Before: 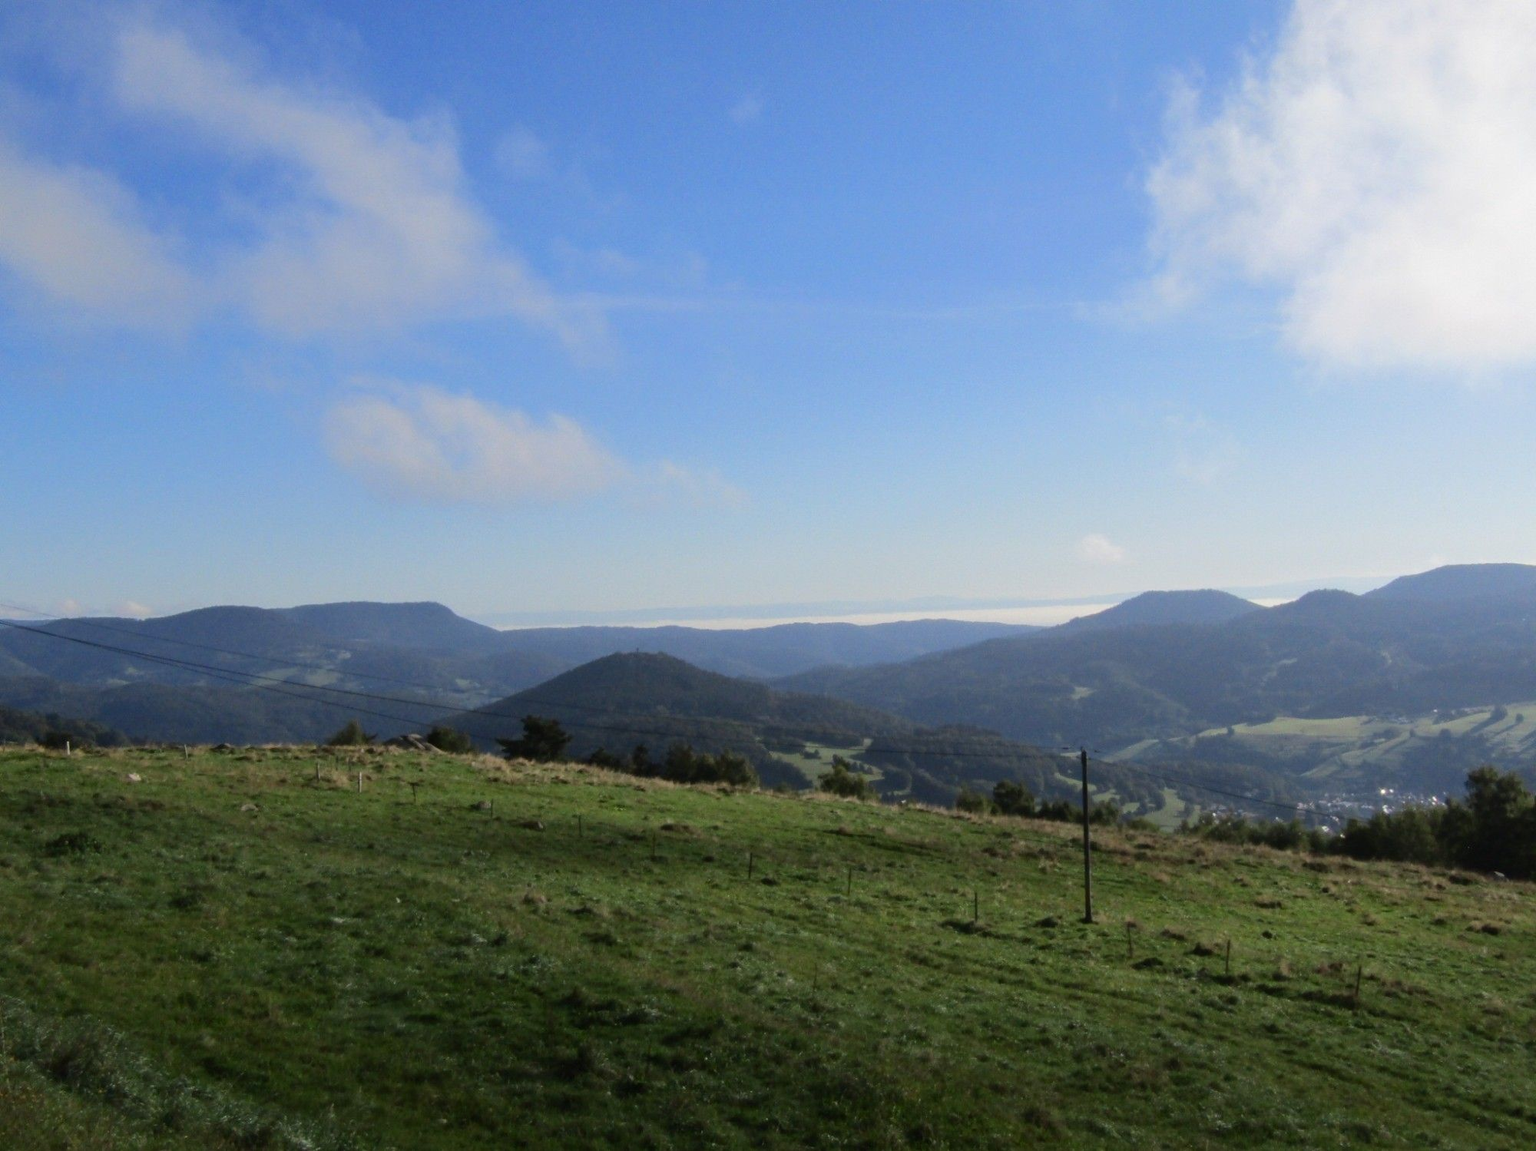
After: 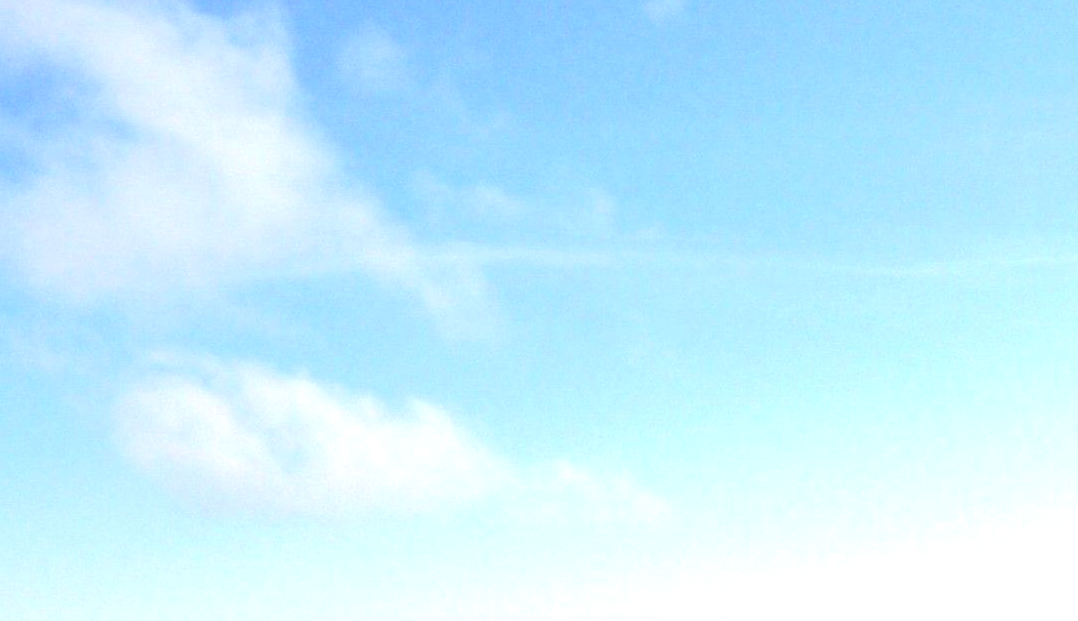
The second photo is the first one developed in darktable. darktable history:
exposure: black level correction 0, exposure 1.122 EV, compensate exposure bias true, compensate highlight preservation false
crop: left 15.318%, top 9.282%, right 30.693%, bottom 49.193%
